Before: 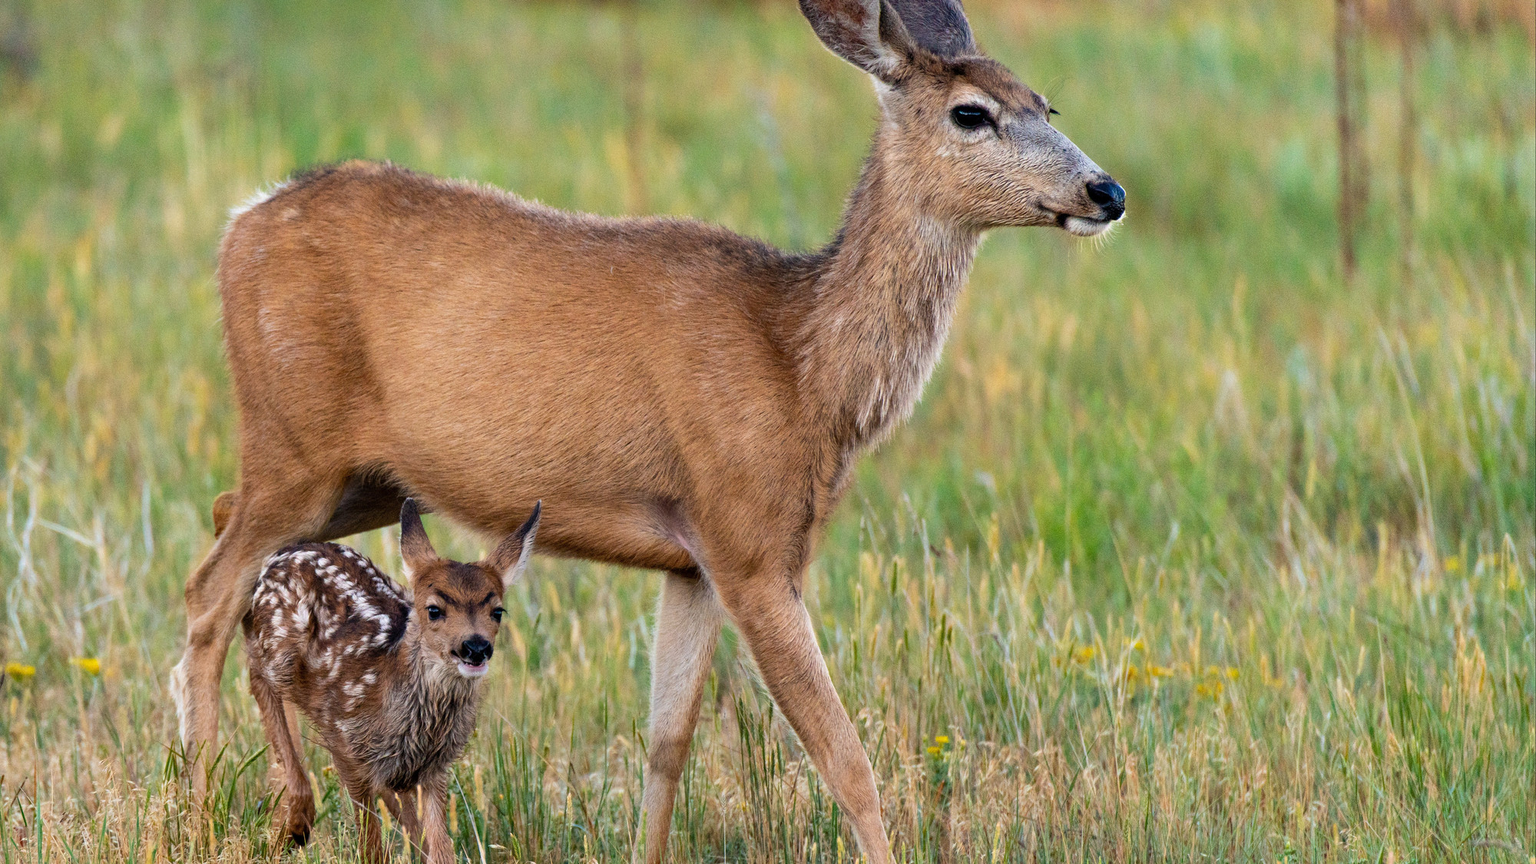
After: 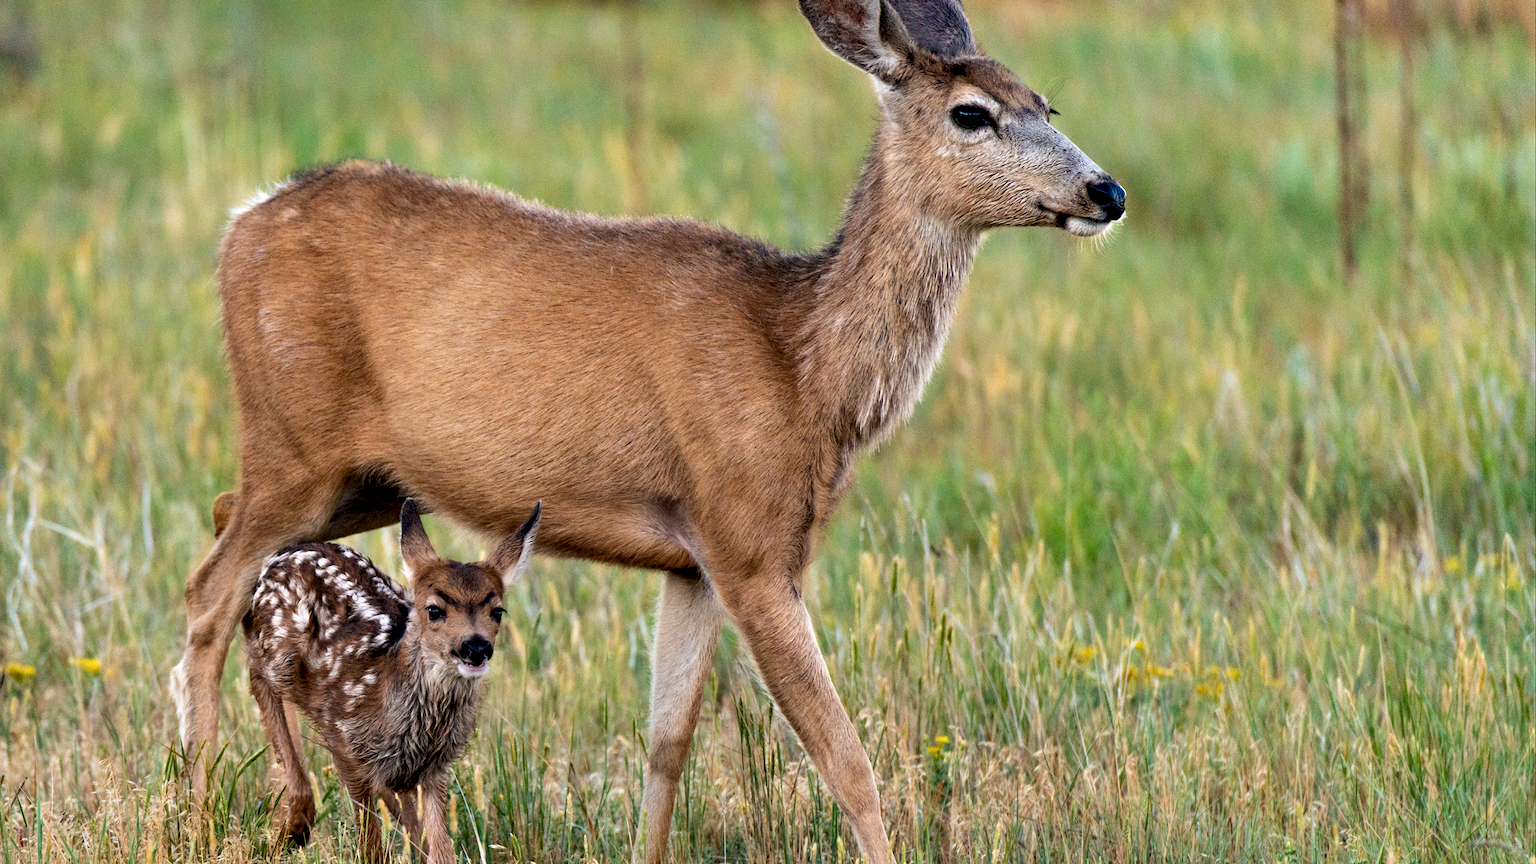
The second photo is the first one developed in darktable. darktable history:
contrast equalizer: y [[0.531, 0.548, 0.559, 0.557, 0.544, 0.527], [0.5 ×6], [0.5 ×6], [0 ×6], [0 ×6]]
